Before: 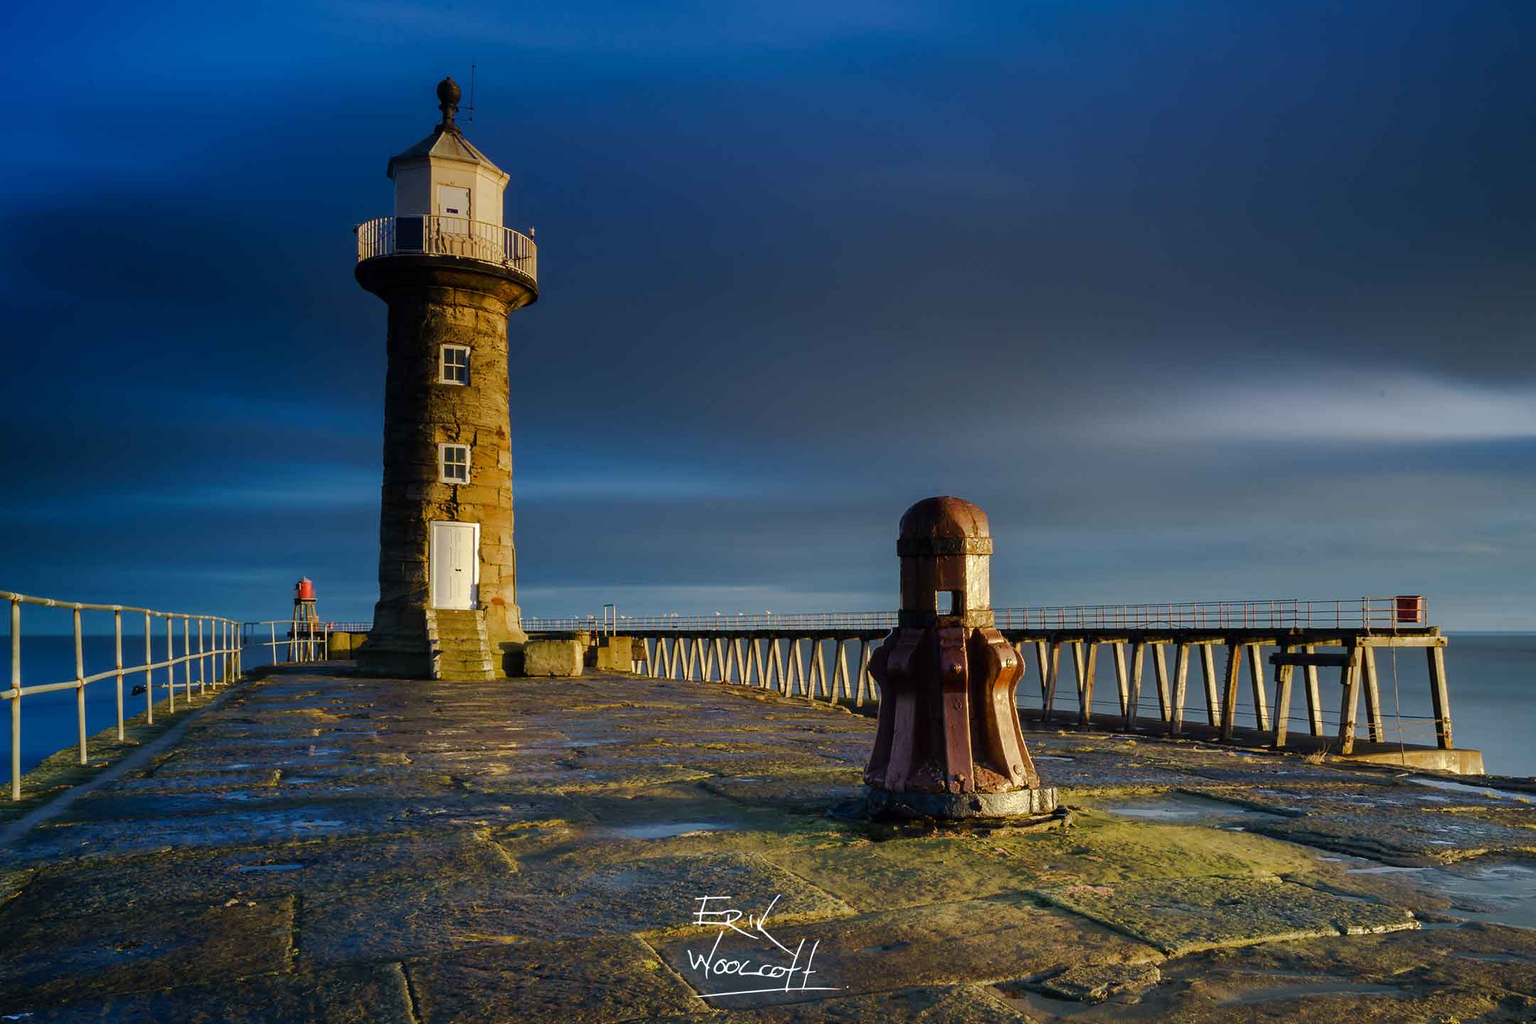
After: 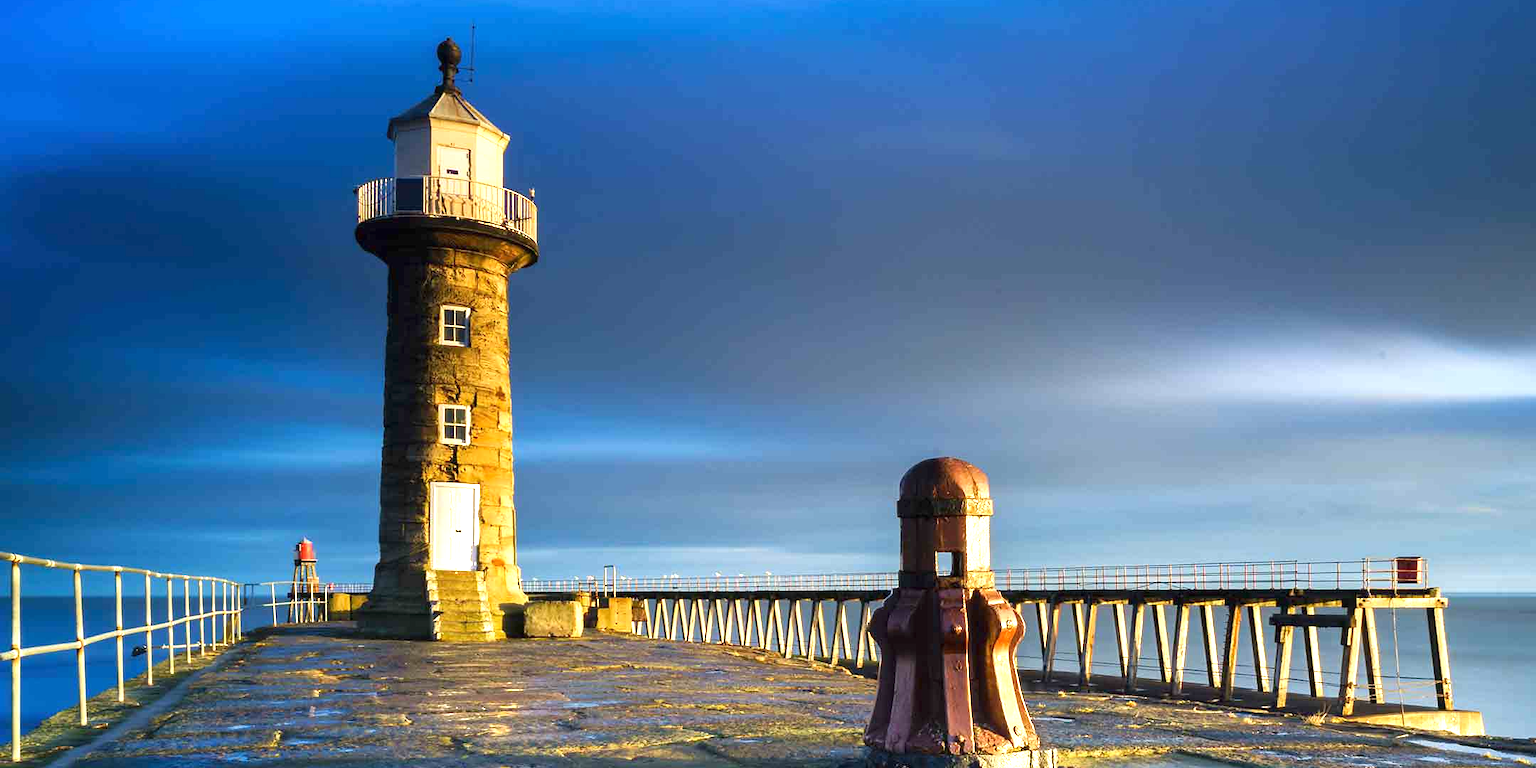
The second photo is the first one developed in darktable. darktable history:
crop: top 3.857%, bottom 21.132%
exposure: black level correction 0, exposure 1.45 EV, compensate exposure bias true, compensate highlight preservation false
